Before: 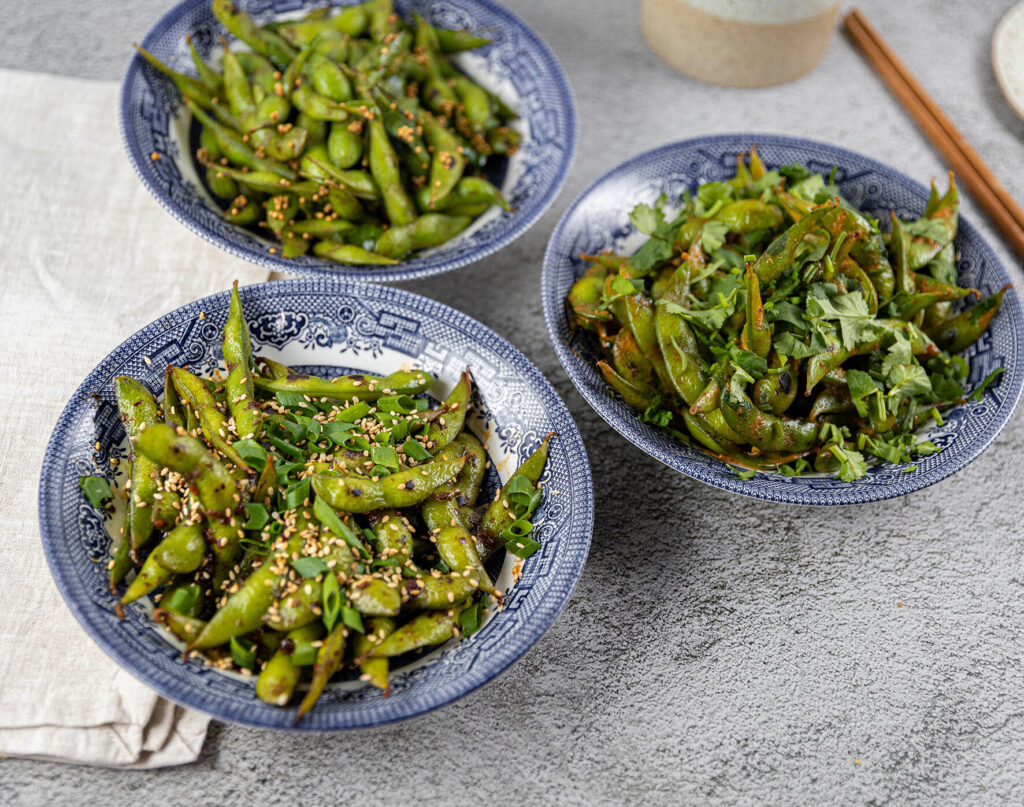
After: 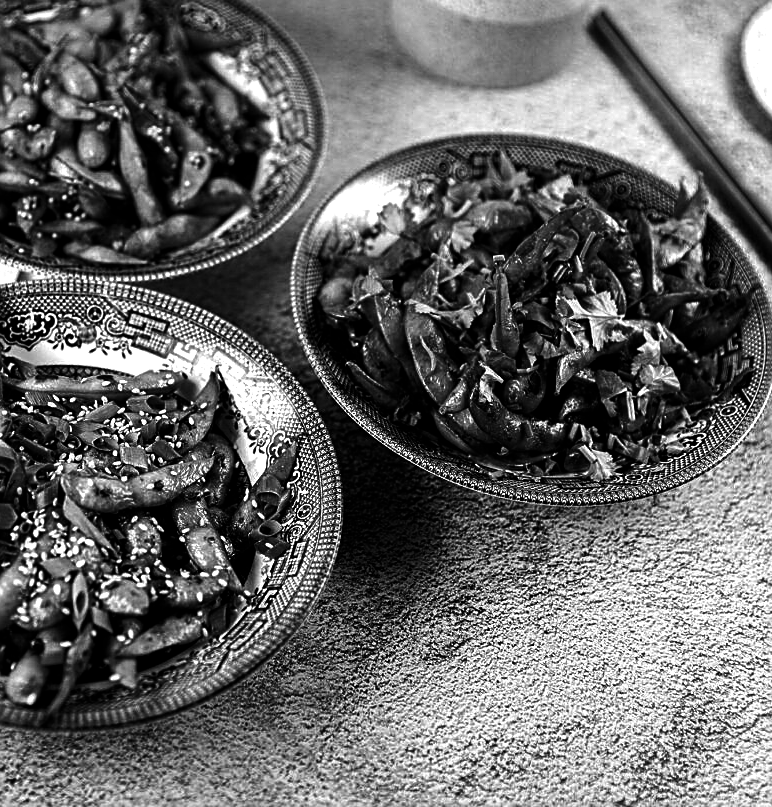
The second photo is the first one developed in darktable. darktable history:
sharpen: on, module defaults
crop and rotate: left 24.6%
tone equalizer: -8 EV -0.75 EV, -7 EV -0.7 EV, -6 EV -0.6 EV, -5 EV -0.4 EV, -3 EV 0.4 EV, -2 EV 0.6 EV, -1 EV 0.7 EV, +0 EV 0.75 EV, edges refinement/feathering 500, mask exposure compensation -1.57 EV, preserve details no
contrast brightness saturation: contrast -0.03, brightness -0.59, saturation -1
